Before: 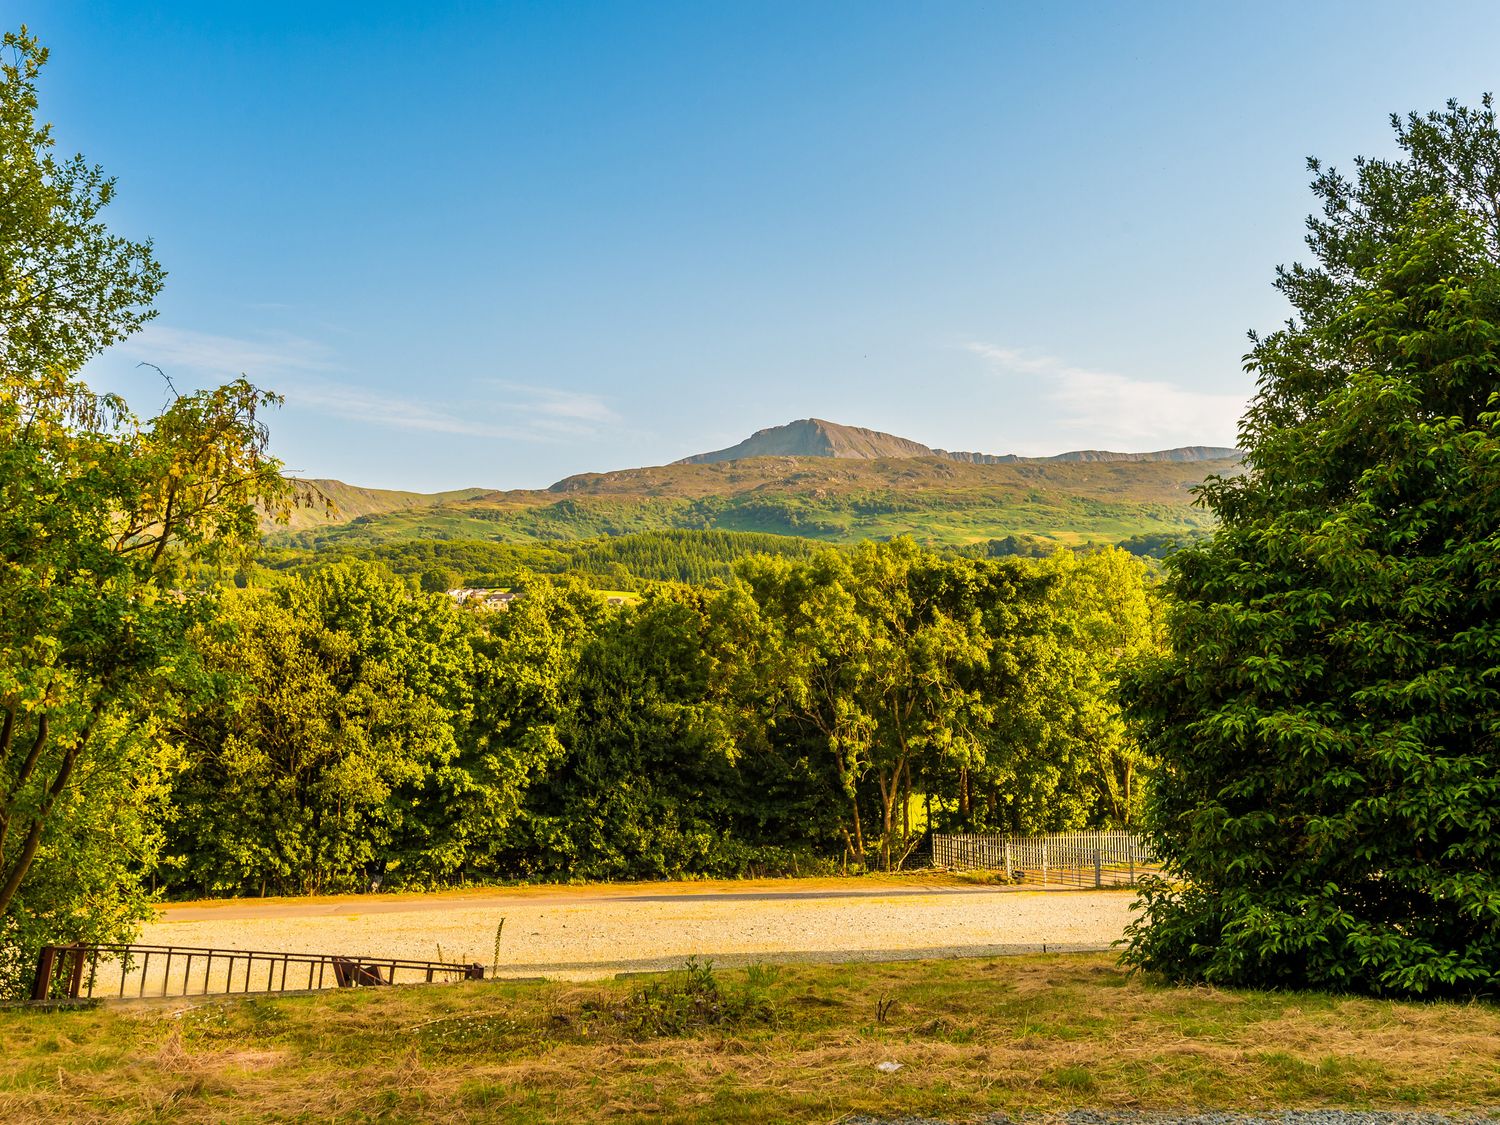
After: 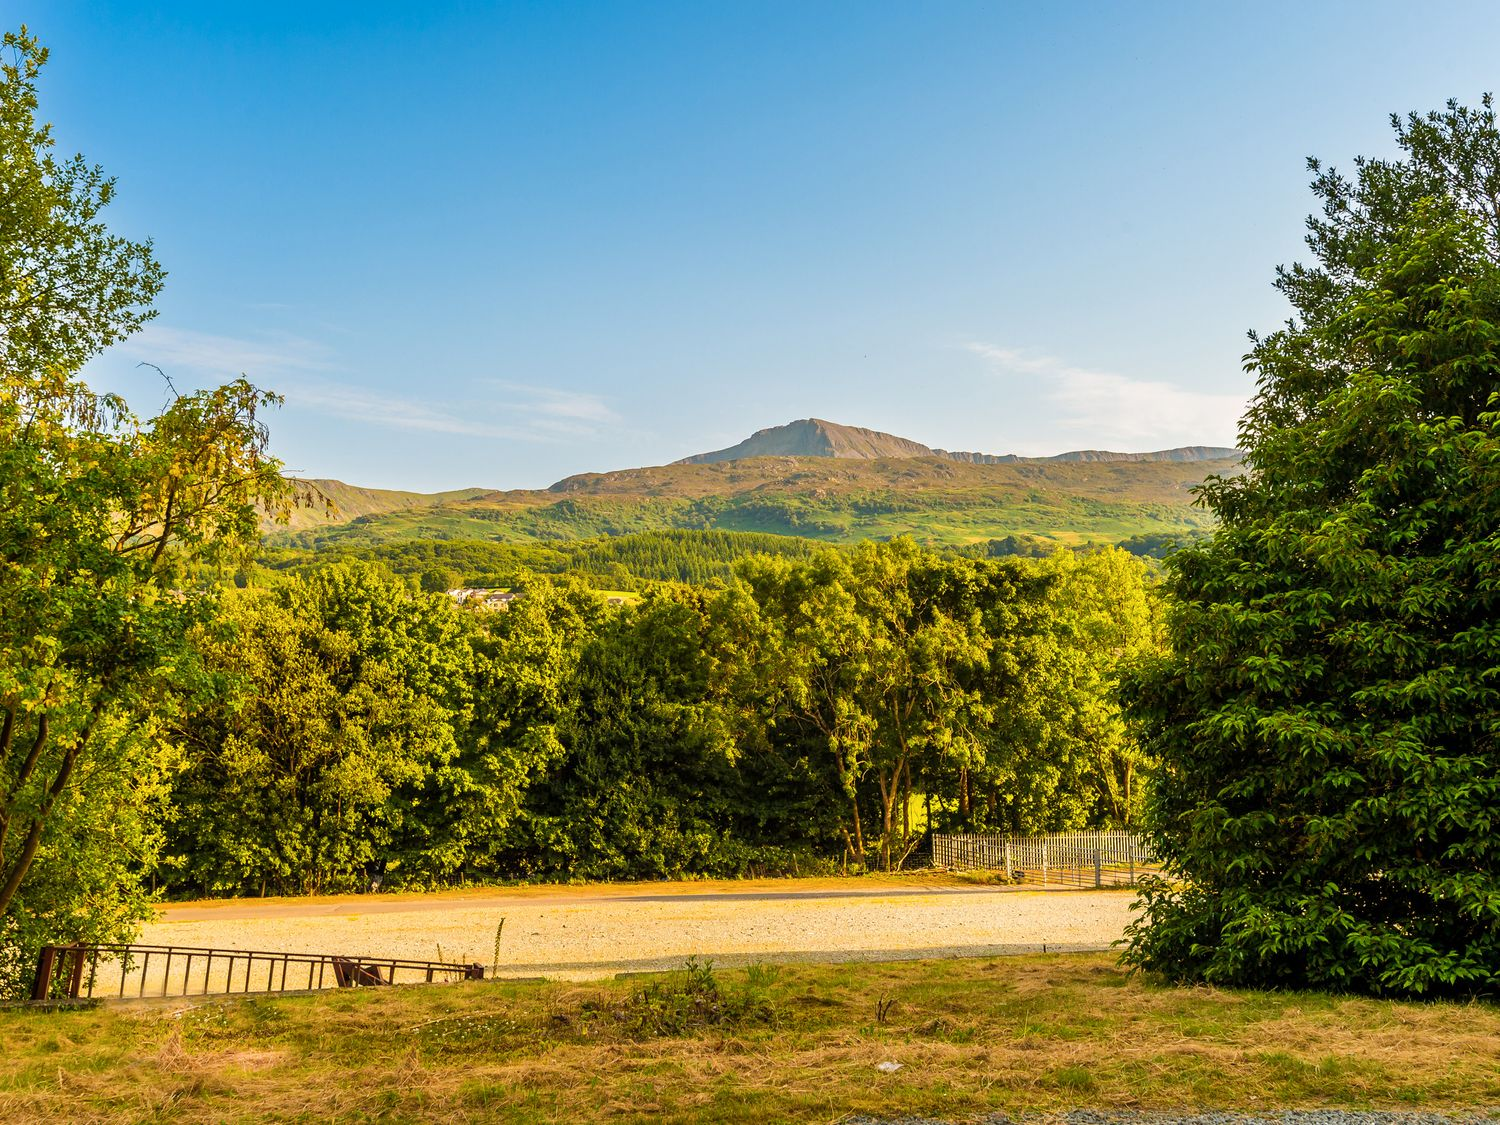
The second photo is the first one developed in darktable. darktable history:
color balance rgb: shadows lift › chroma 1.003%, shadows lift › hue 31.66°, perceptual saturation grading › global saturation 0.23%, perceptual brilliance grading › global brilliance 2.885%, perceptual brilliance grading › highlights -2.774%, perceptual brilliance grading › shadows 3.667%
